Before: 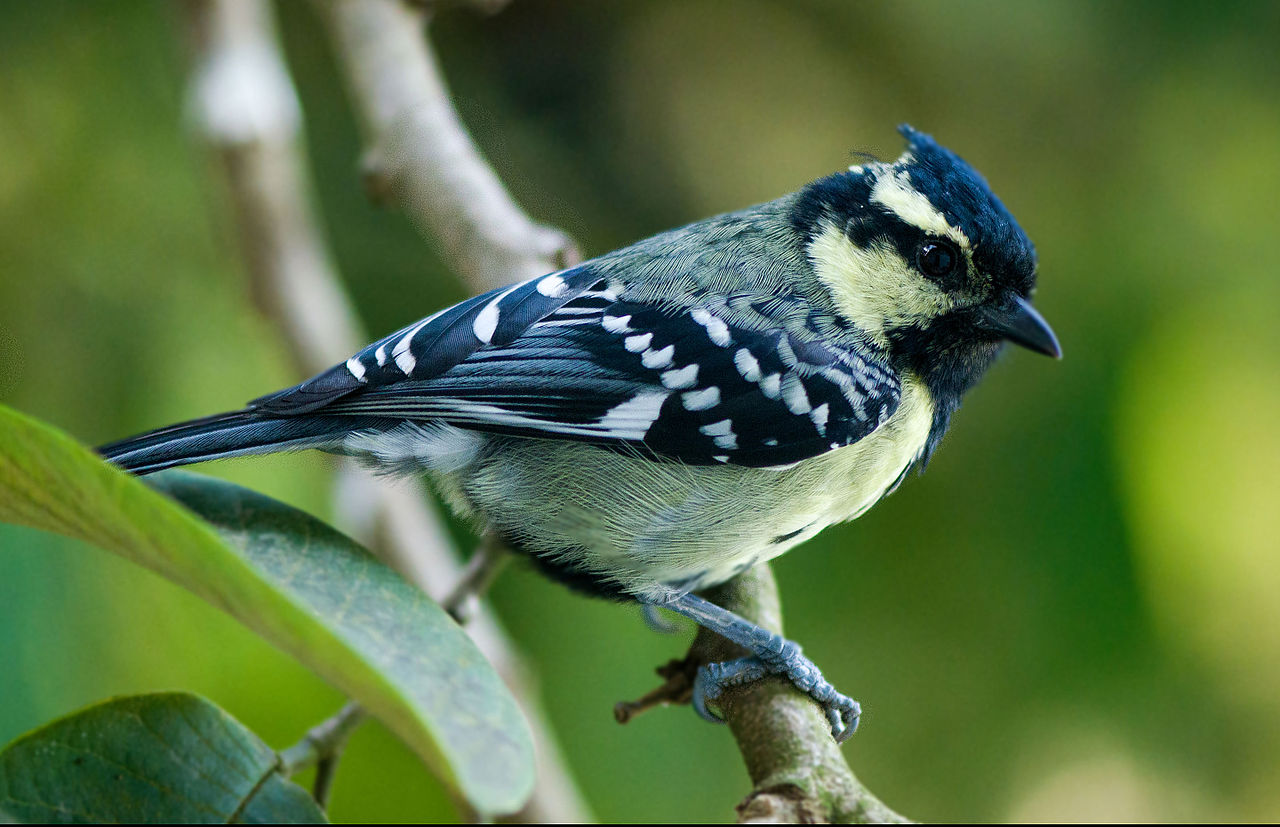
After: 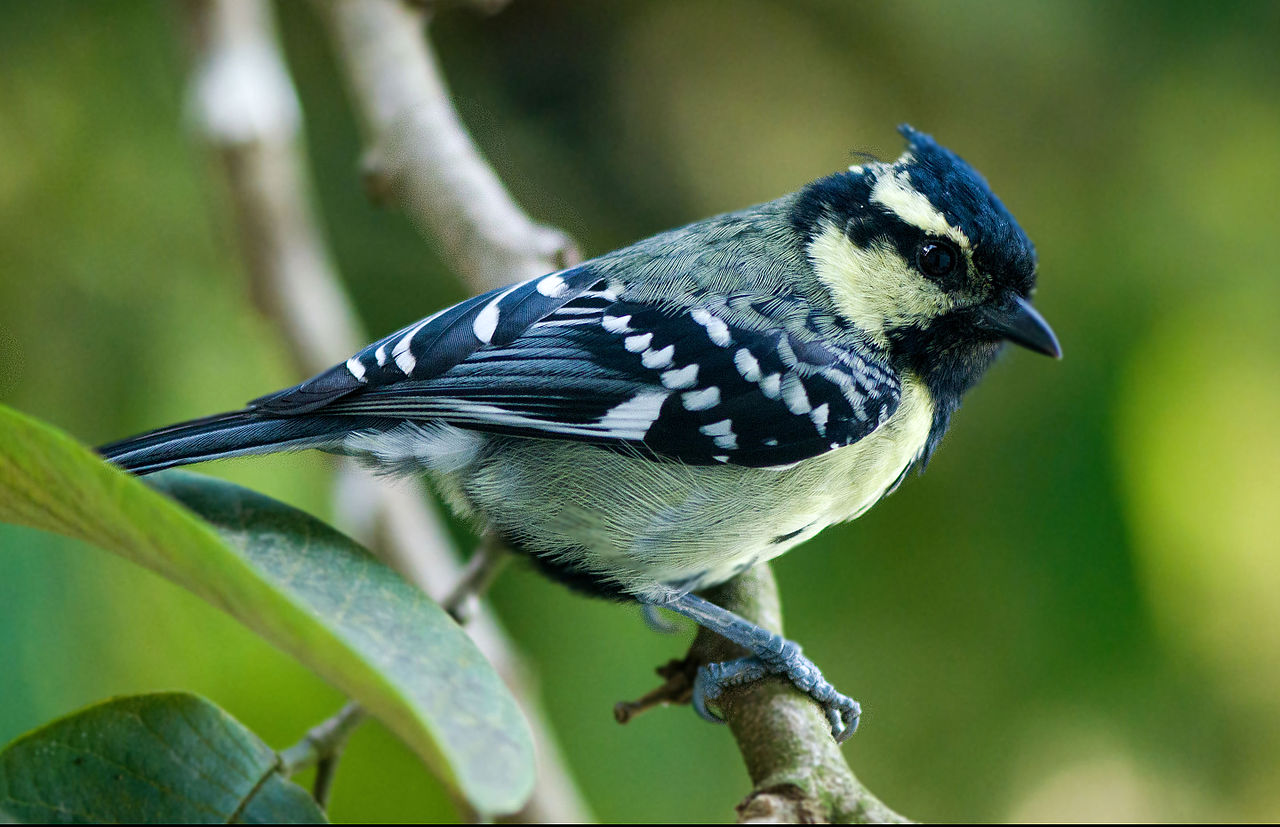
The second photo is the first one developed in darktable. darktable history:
shadows and highlights: shadows -8.65, white point adjustment 1.42, highlights 10.71
